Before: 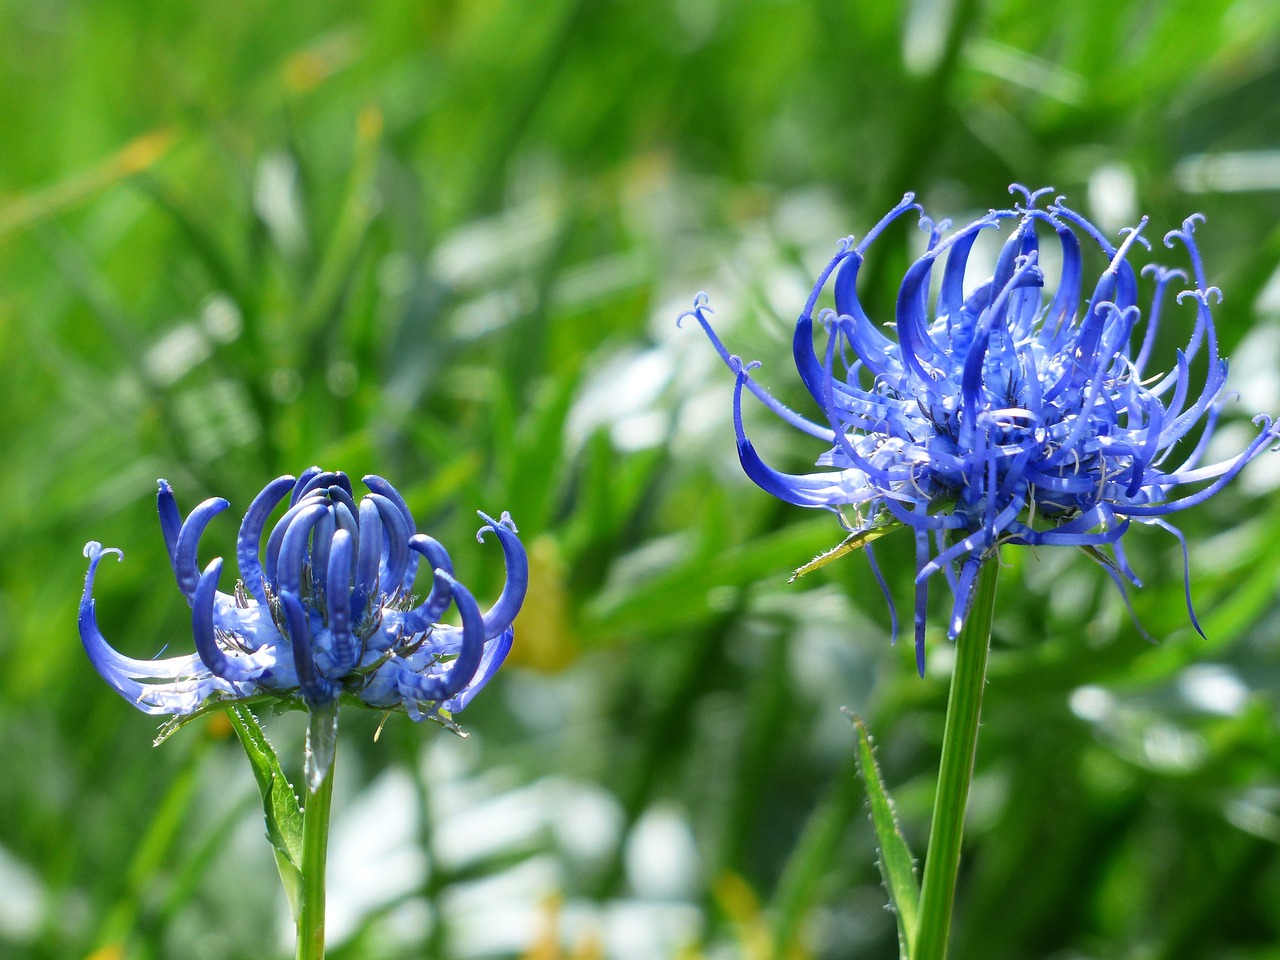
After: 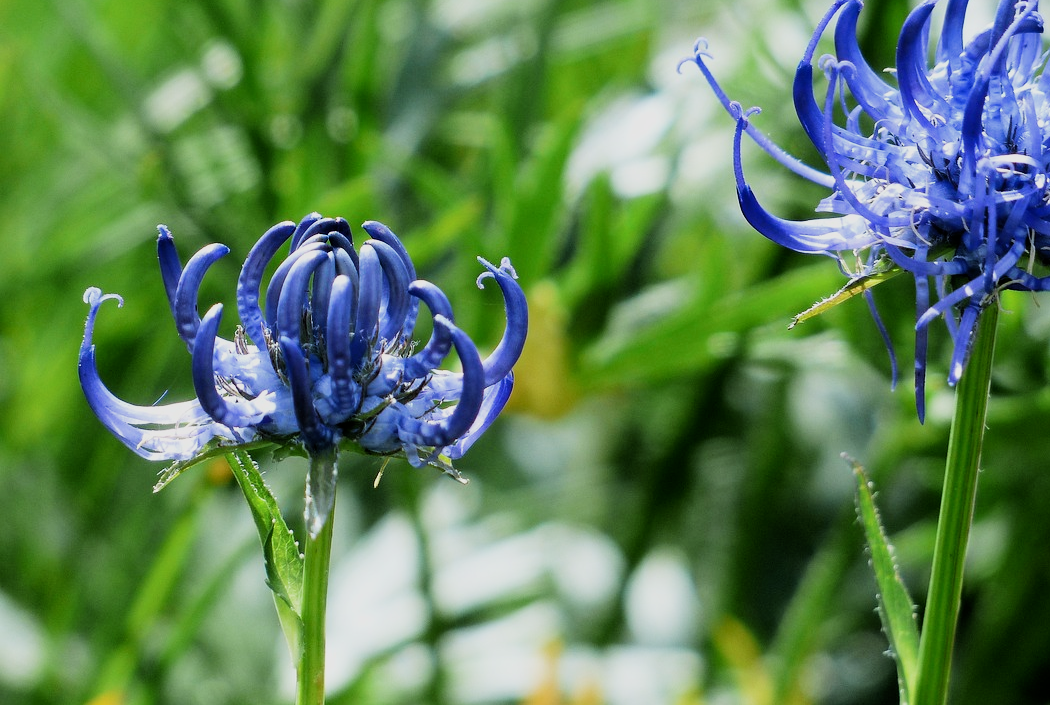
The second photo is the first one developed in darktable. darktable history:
filmic rgb: black relative exposure -5 EV, hardness 2.88, contrast 1.3, highlights saturation mix -30%
contrast brightness saturation: contrast 0.07
crop: top 26.531%, right 17.959%
